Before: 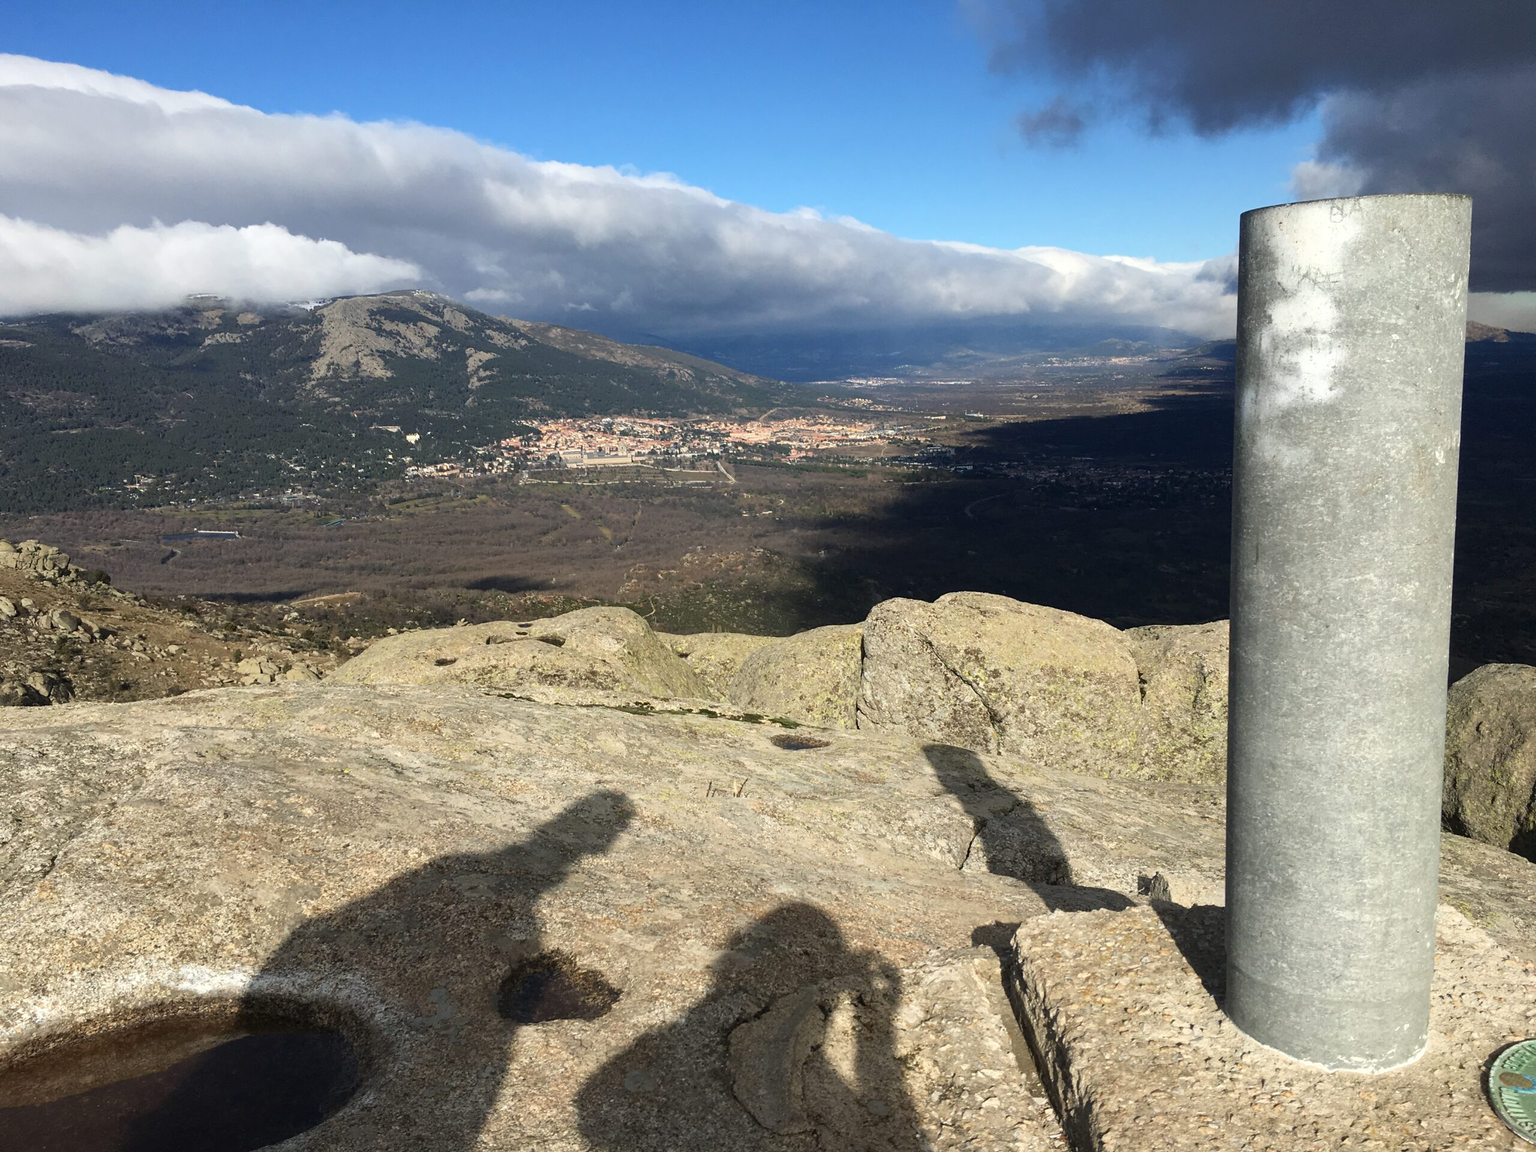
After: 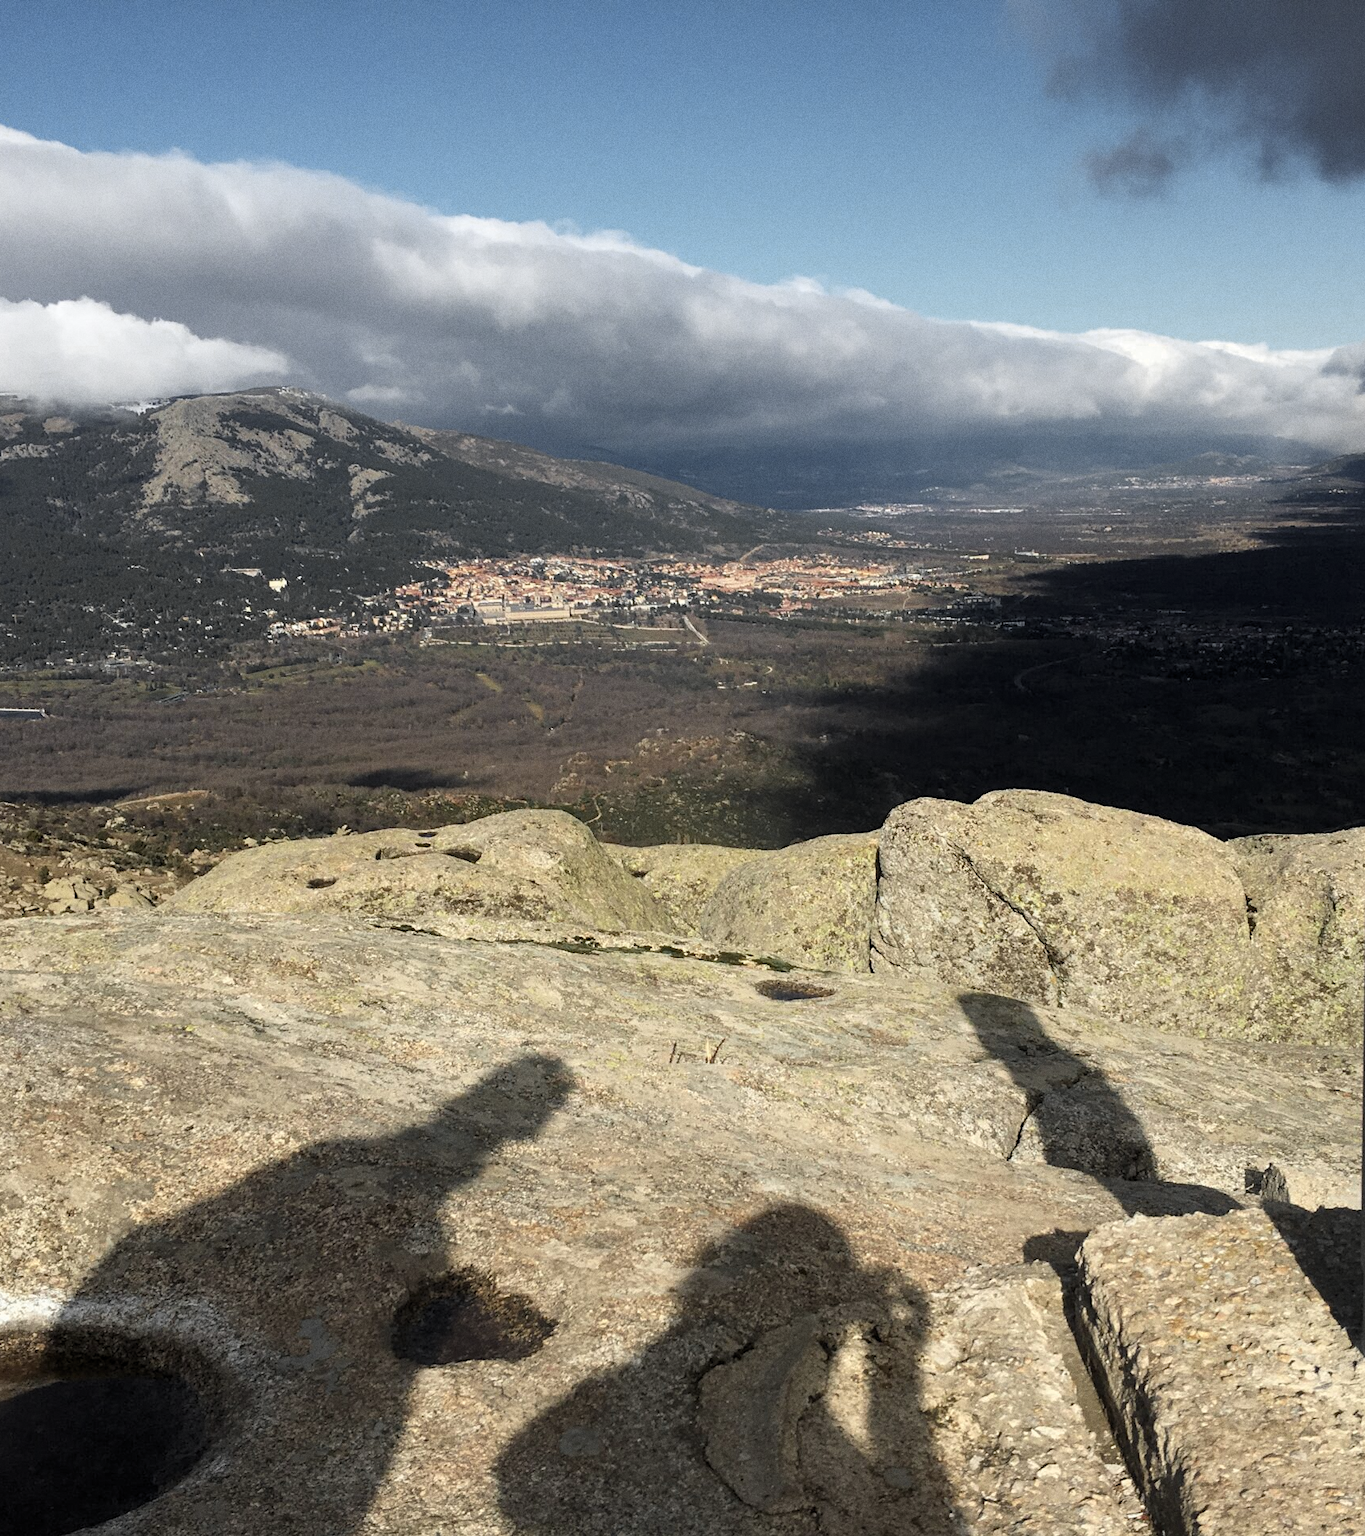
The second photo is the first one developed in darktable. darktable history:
crop and rotate: left 13.342%, right 19.991%
grain: coarseness 0.09 ISO
color zones: curves: ch0 [(0.035, 0.242) (0.25, 0.5) (0.384, 0.214) (0.488, 0.255) (0.75, 0.5)]; ch1 [(0.063, 0.379) (0.25, 0.5) (0.354, 0.201) (0.489, 0.085) (0.729, 0.271)]; ch2 [(0.25, 0.5) (0.38, 0.517) (0.442, 0.51) (0.735, 0.456)]
levels: mode automatic, black 0.023%, white 99.97%, levels [0.062, 0.494, 0.925]
